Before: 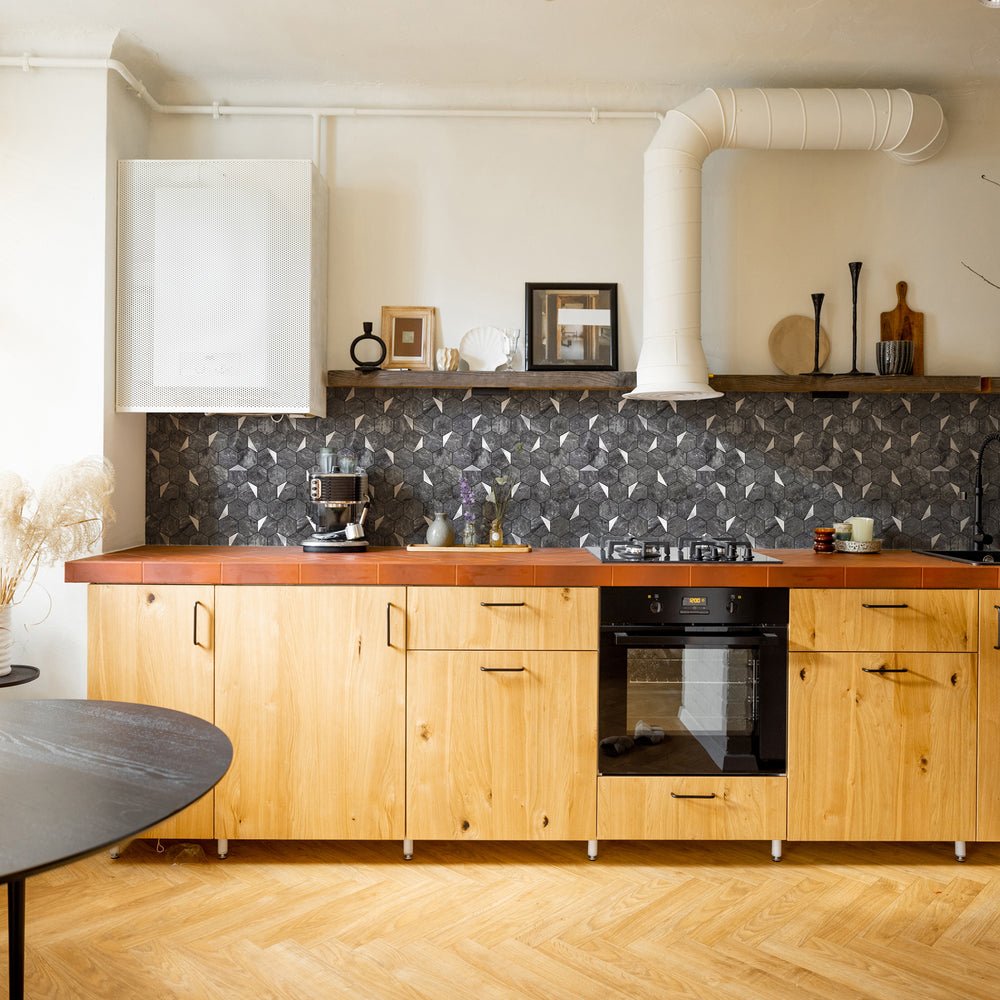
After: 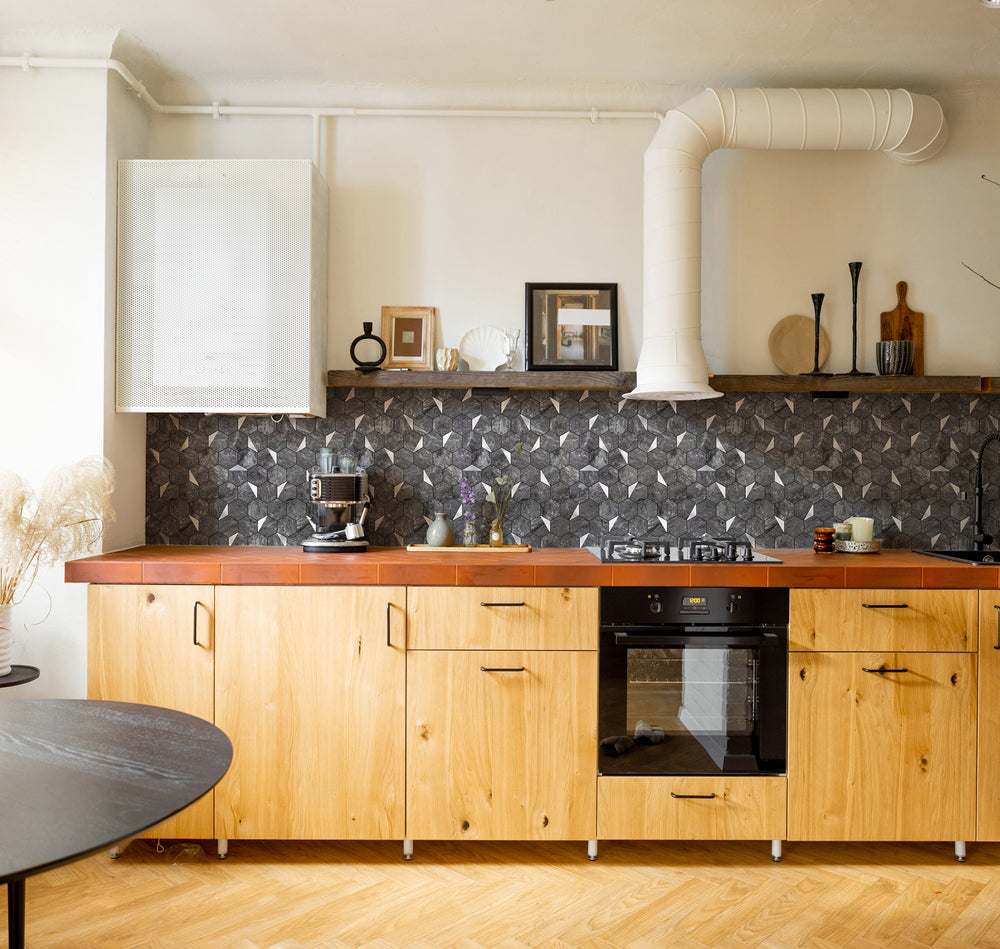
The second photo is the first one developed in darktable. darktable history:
crop and rotate: top 0%, bottom 5.097%
